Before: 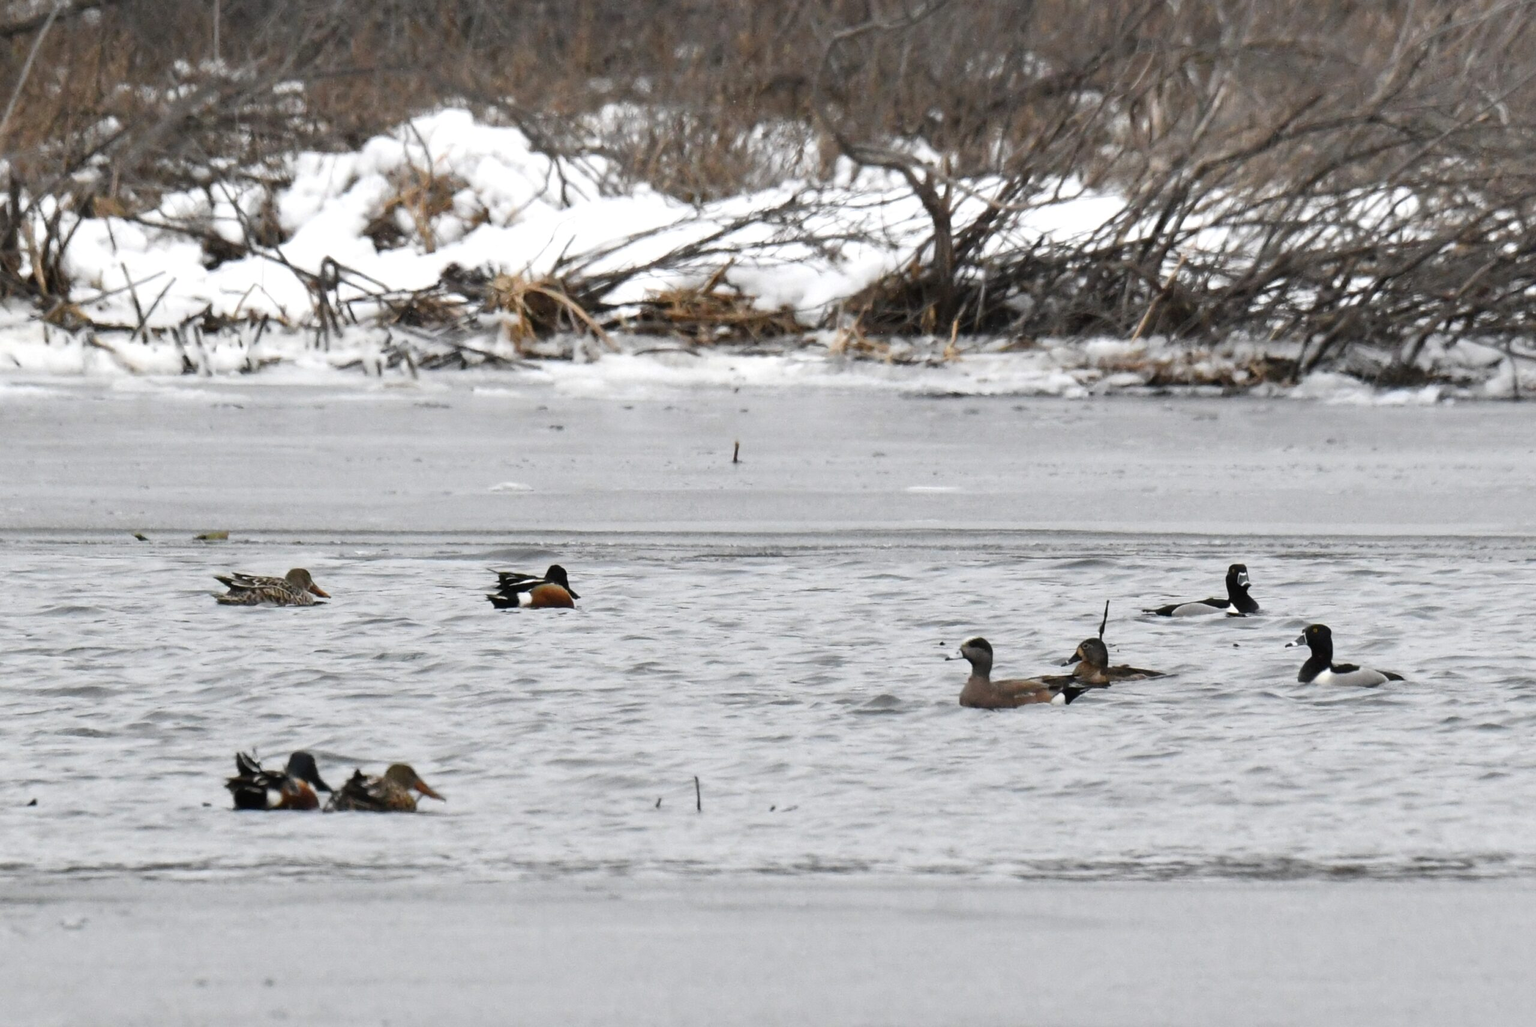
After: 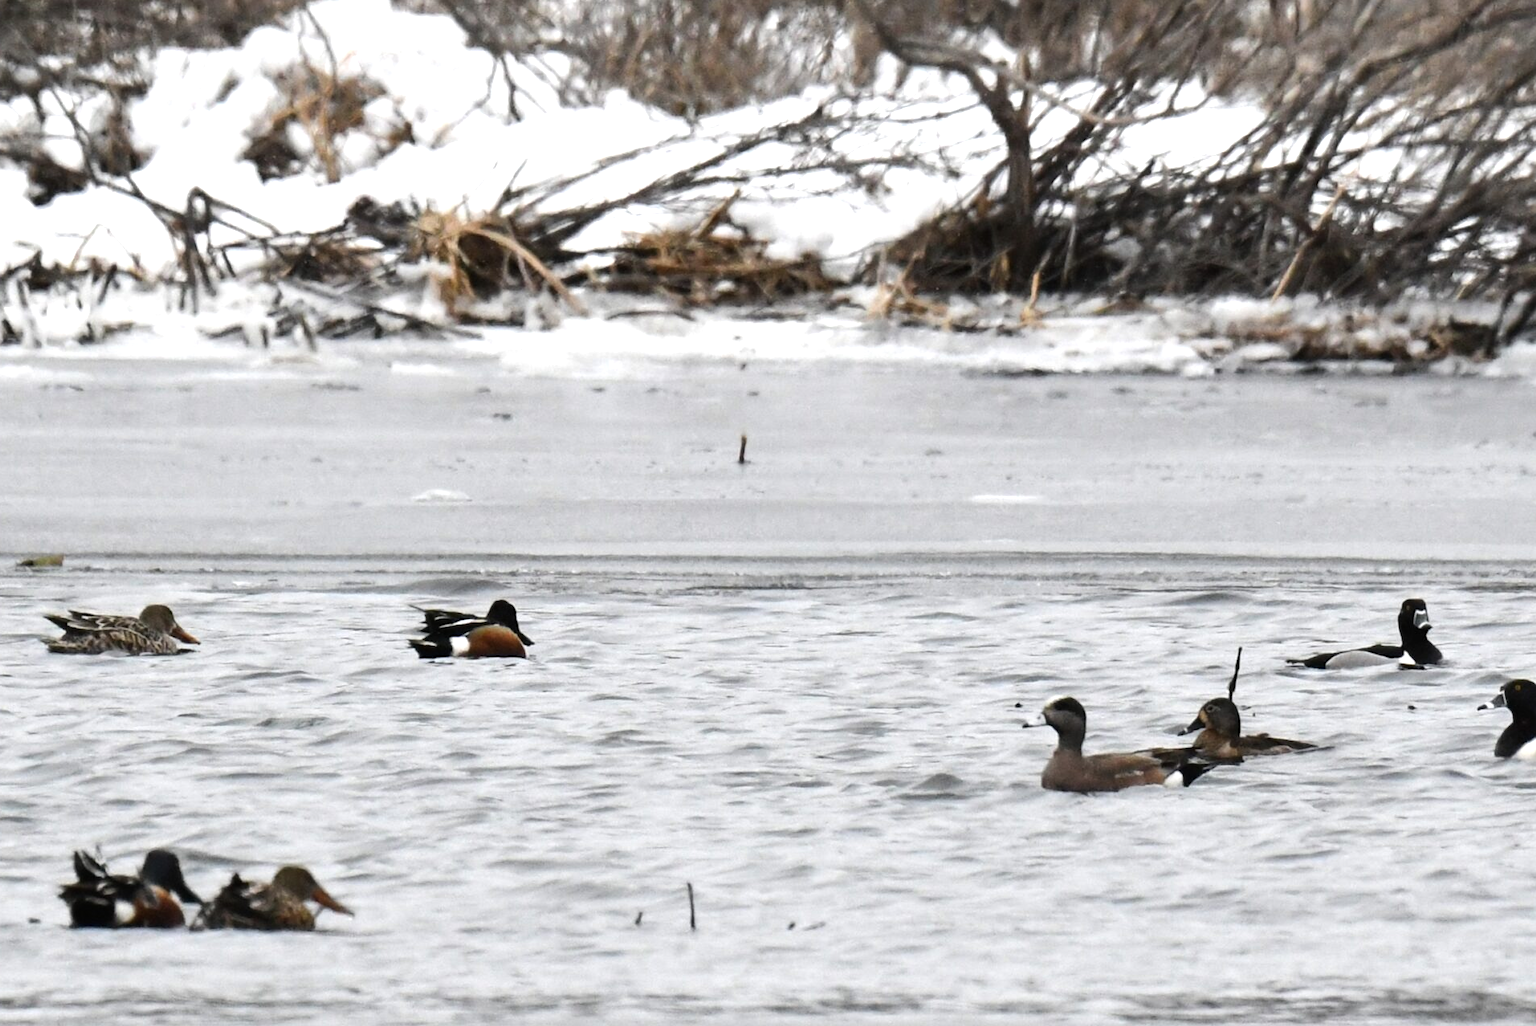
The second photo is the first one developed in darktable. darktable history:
tone curve: color space Lab, linked channels, preserve colors none
crop and rotate: left 11.831%, top 11.346%, right 13.429%, bottom 13.899%
tone equalizer: -8 EV -0.417 EV, -7 EV -0.389 EV, -6 EV -0.333 EV, -5 EV -0.222 EV, -3 EV 0.222 EV, -2 EV 0.333 EV, -1 EV 0.389 EV, +0 EV 0.417 EV, edges refinement/feathering 500, mask exposure compensation -1.57 EV, preserve details no
